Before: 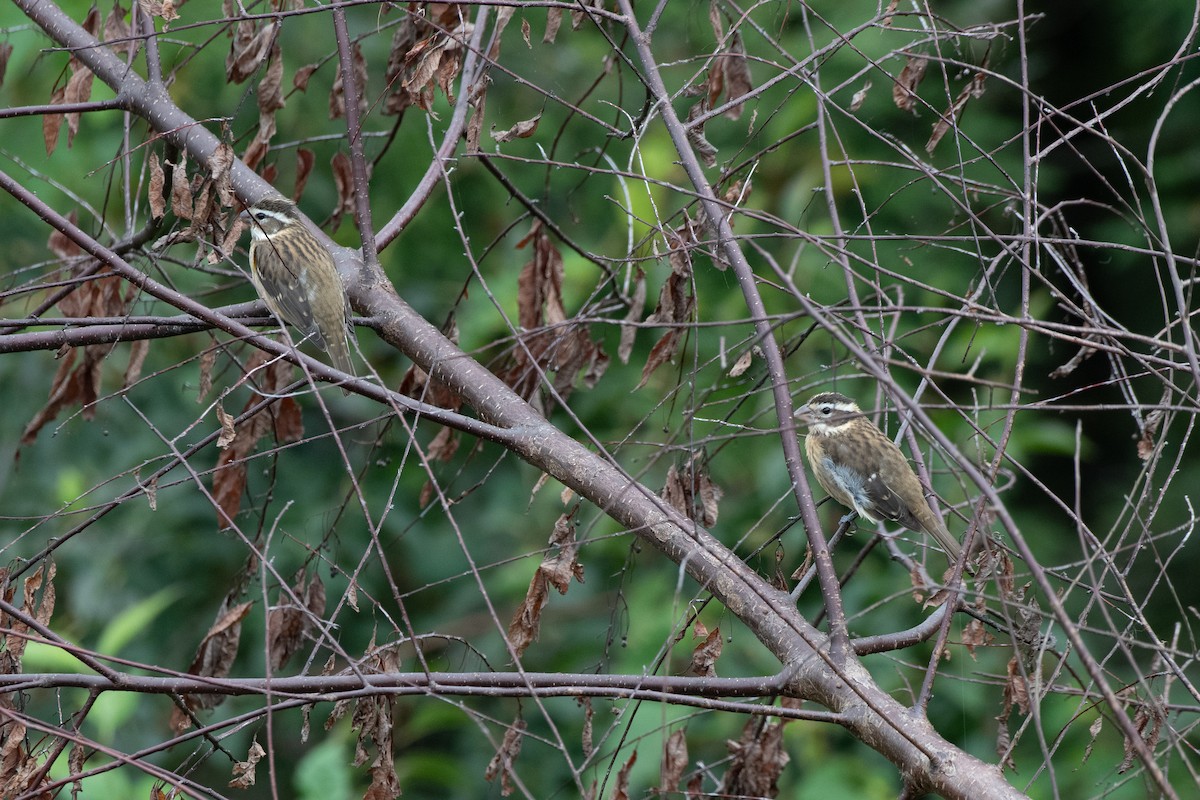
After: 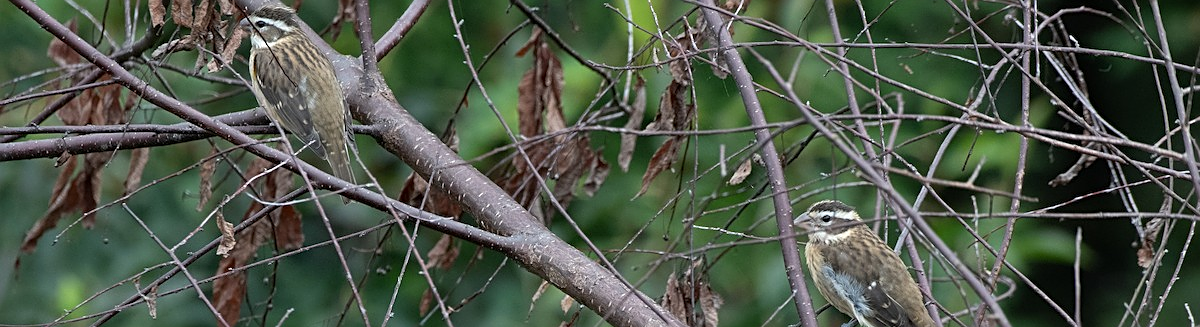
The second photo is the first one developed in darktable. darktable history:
crop and rotate: top 24.123%, bottom 34.914%
sharpen: on, module defaults
